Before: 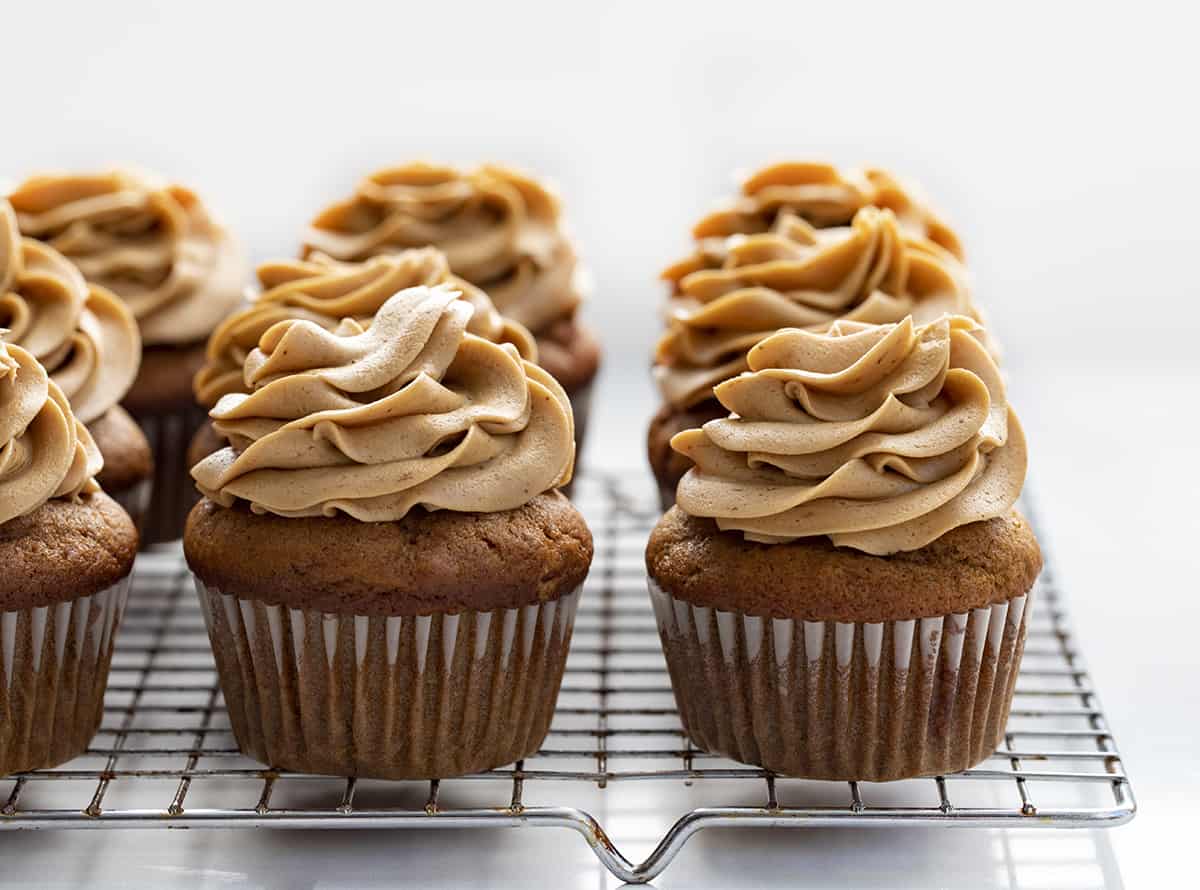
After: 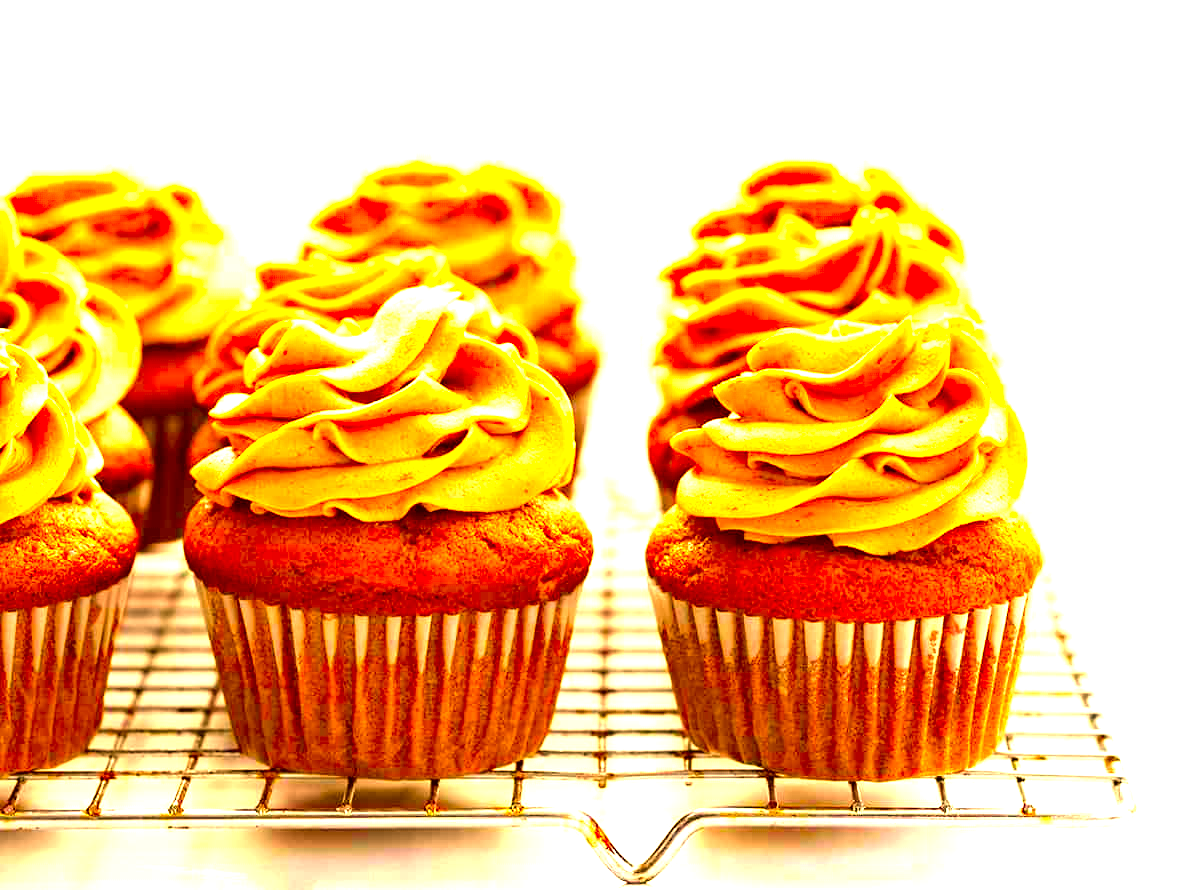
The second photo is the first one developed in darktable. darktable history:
color correction: highlights a* 10.44, highlights b* 30.04, shadows a* 2.73, shadows b* 17.51, saturation 1.72
exposure: black level correction 0, exposure 2 EV, compensate highlight preservation false
